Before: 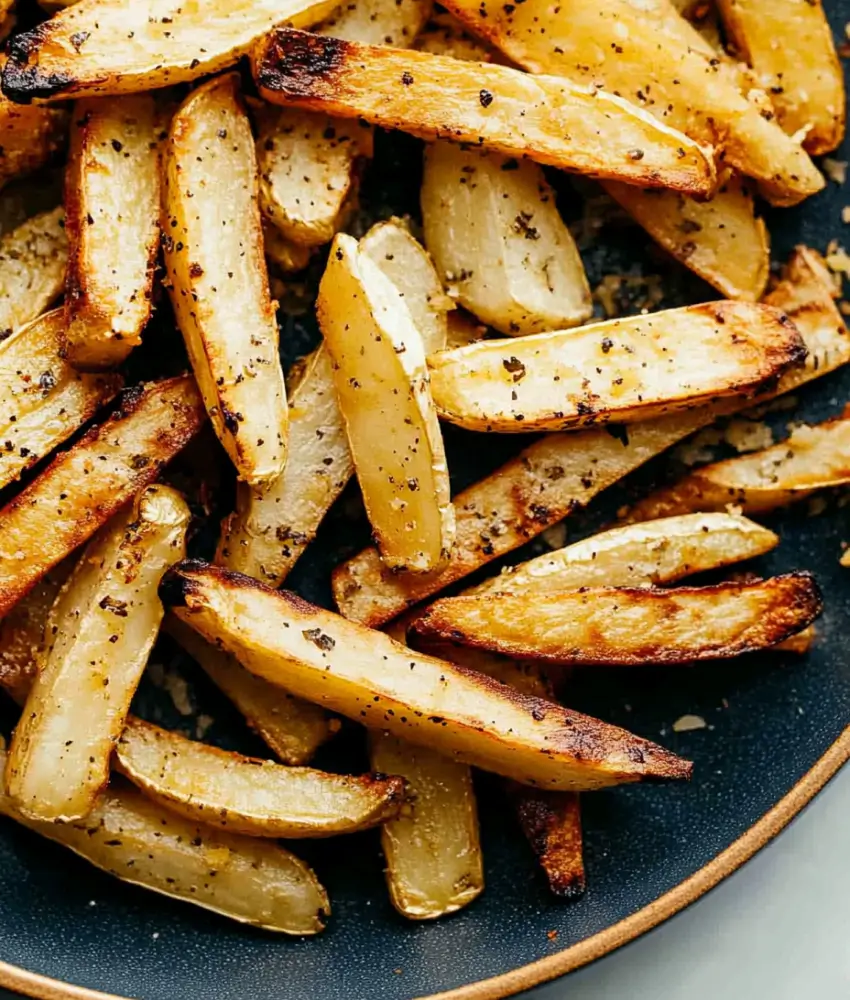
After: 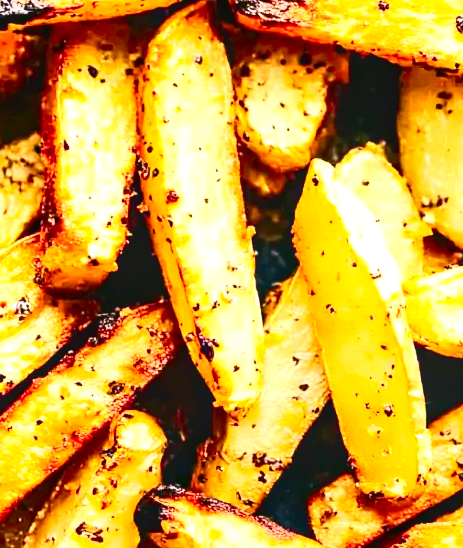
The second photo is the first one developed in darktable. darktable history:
local contrast: on, module defaults
contrast brightness saturation: contrast 0.406, brightness 0.044, saturation 0.264
exposure: black level correction 0.001, exposure 1.398 EV, compensate exposure bias true, compensate highlight preservation false
crop and rotate: left 3.056%, top 7.441%, right 42.365%, bottom 37.666%
